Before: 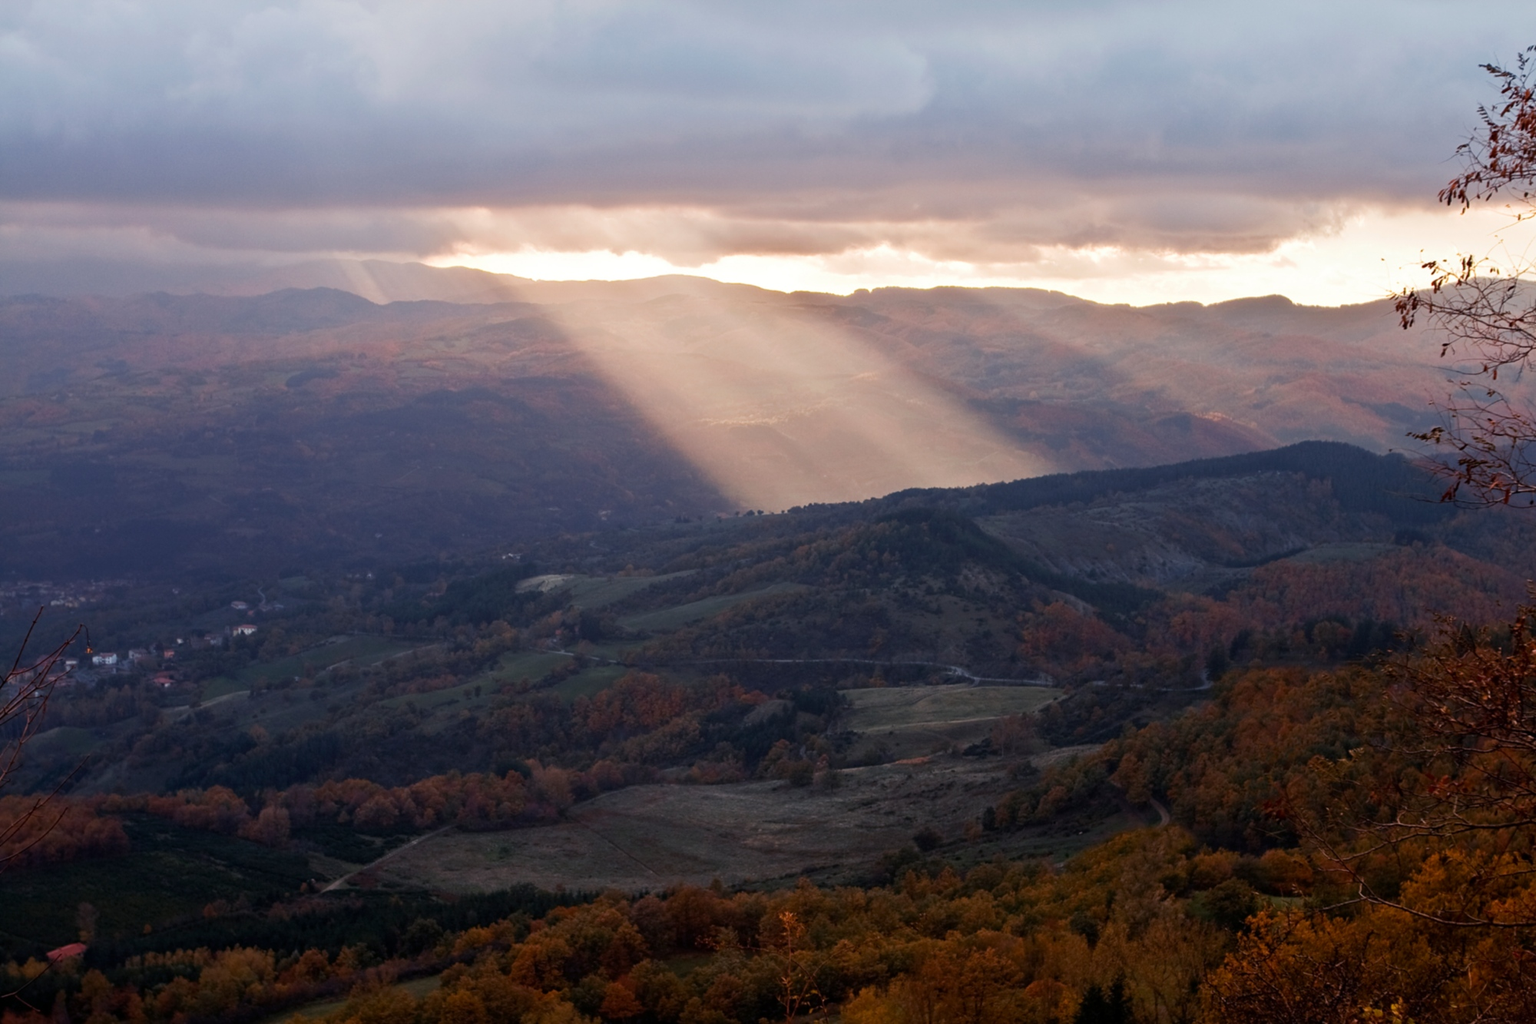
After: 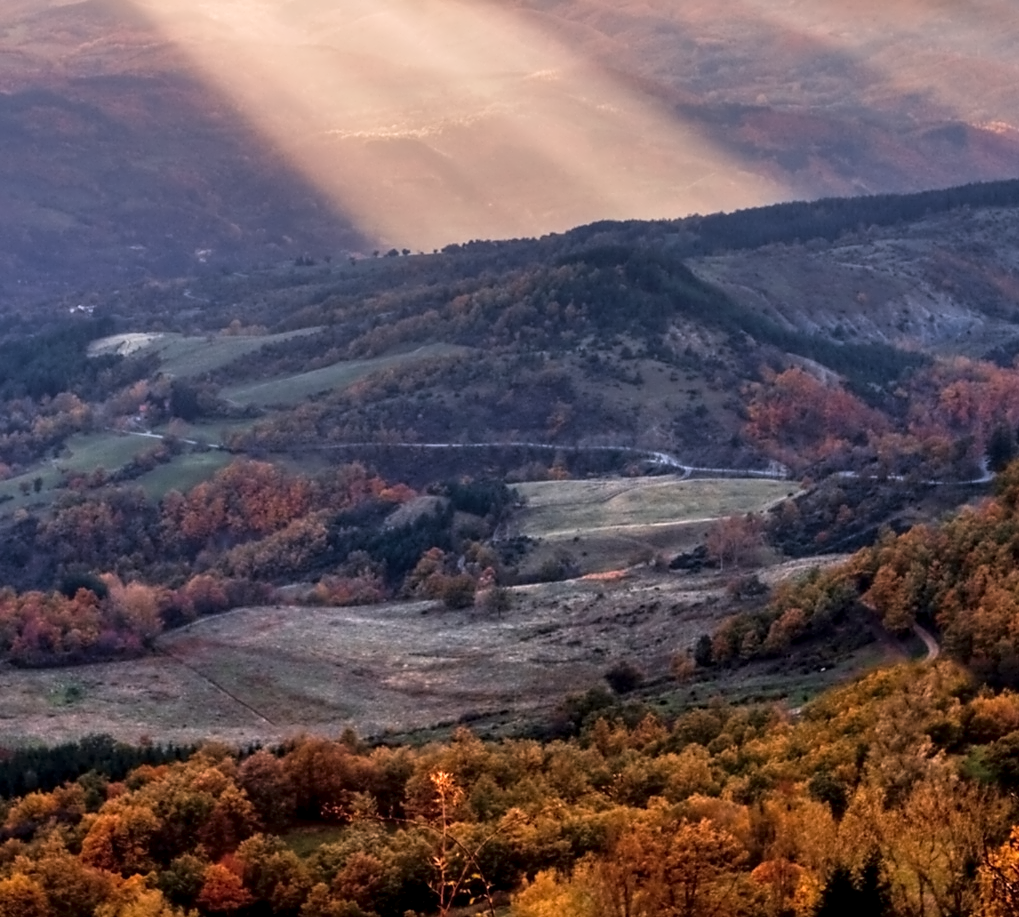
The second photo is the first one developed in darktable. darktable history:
shadows and highlights: radius 110.86, shadows 51.09, white point adjustment 9.16, highlights -4.17, highlights color adjustment 32.2%, soften with gaussian
local contrast: highlights 35%, detail 135%
contrast equalizer: y [[0.5 ×4, 0.525, 0.667], [0.5 ×6], [0.5 ×6], [0 ×4, 0.042, 0], [0, 0, 0.004, 0.1, 0.191, 0.131]]
velvia: strength 29%
crop and rotate: left 29.237%, top 31.152%, right 19.807%
contrast brightness saturation: saturation -0.05
